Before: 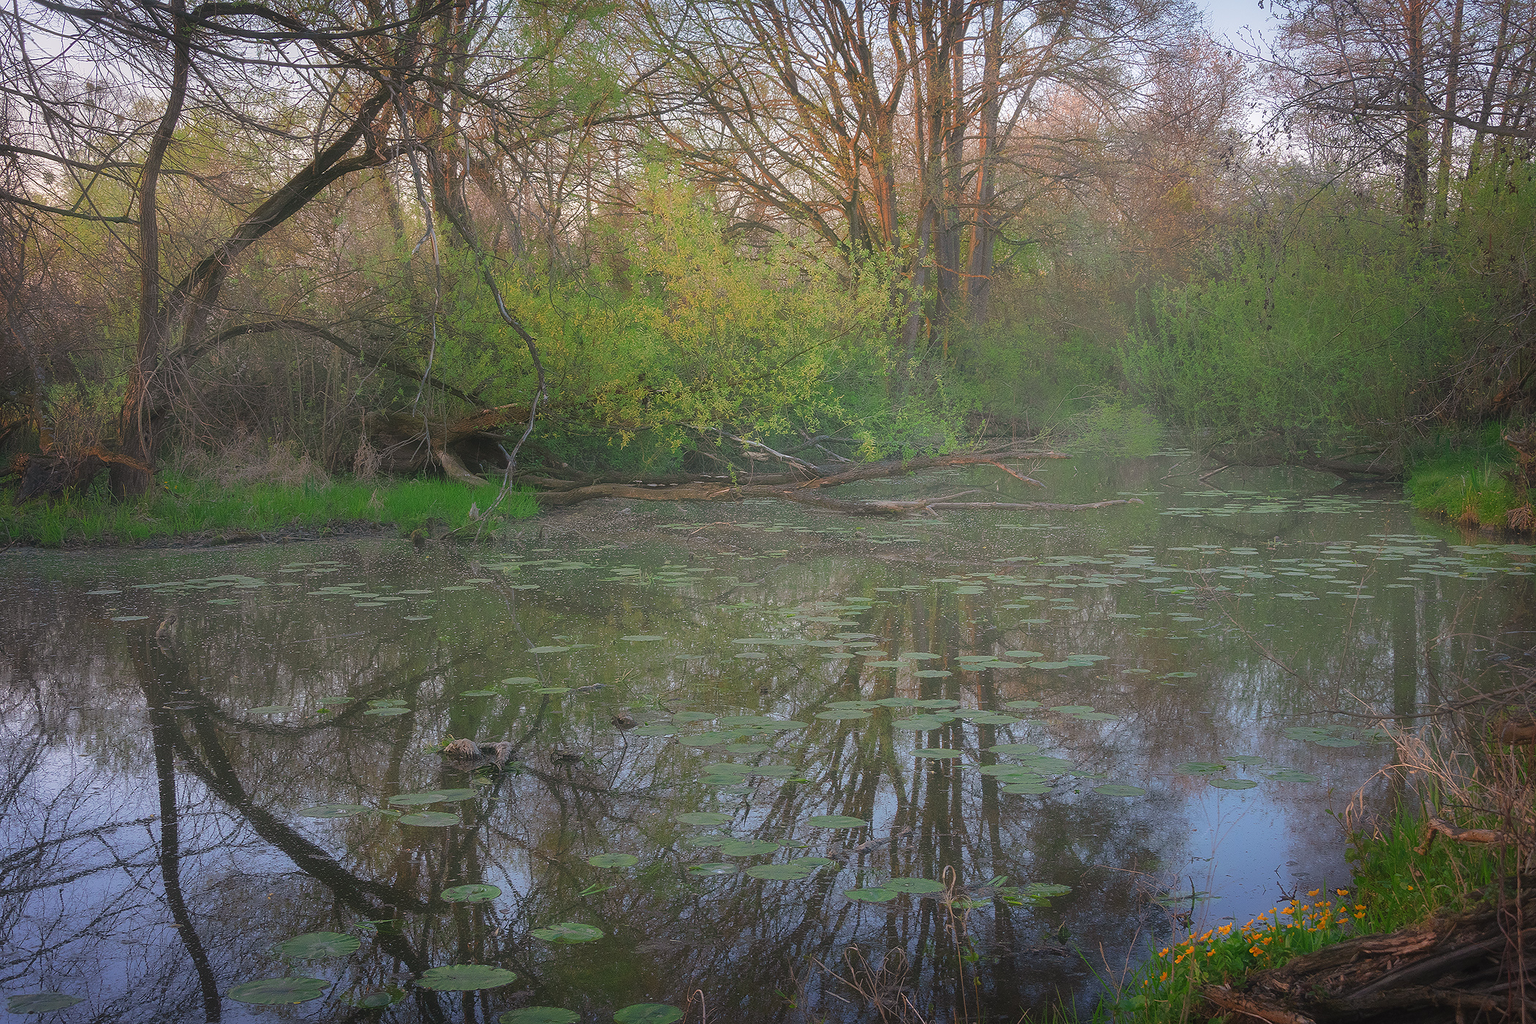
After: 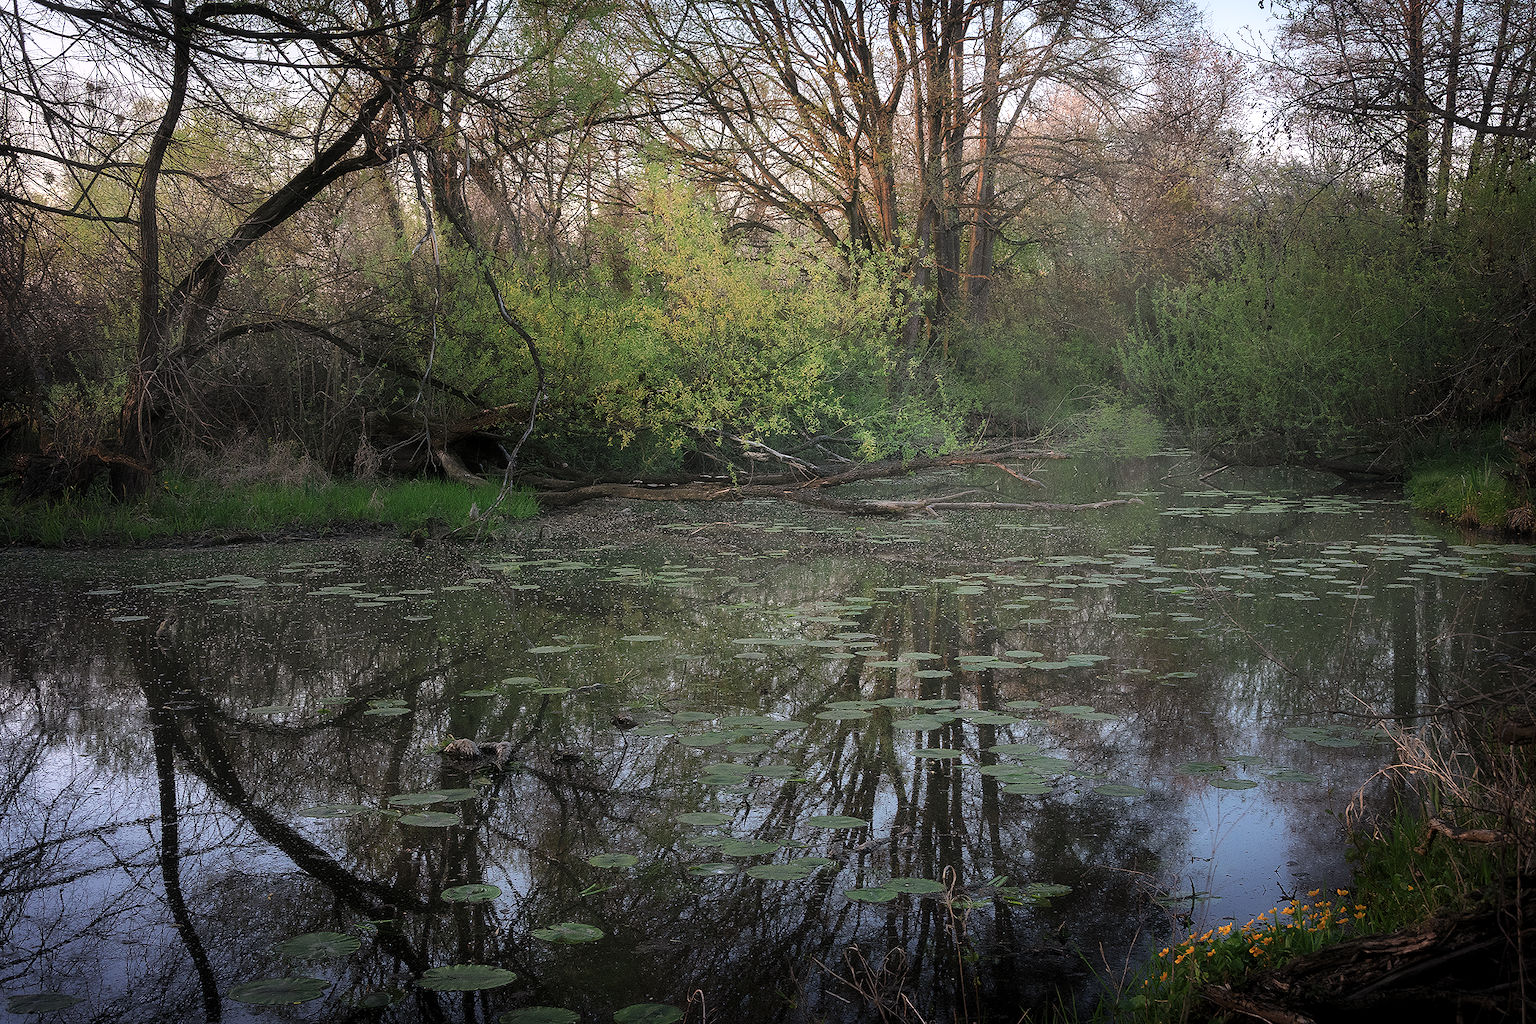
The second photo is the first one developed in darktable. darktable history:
levels: levels [0.101, 0.578, 0.953]
contrast brightness saturation: contrast 0.237, brightness 0.09
